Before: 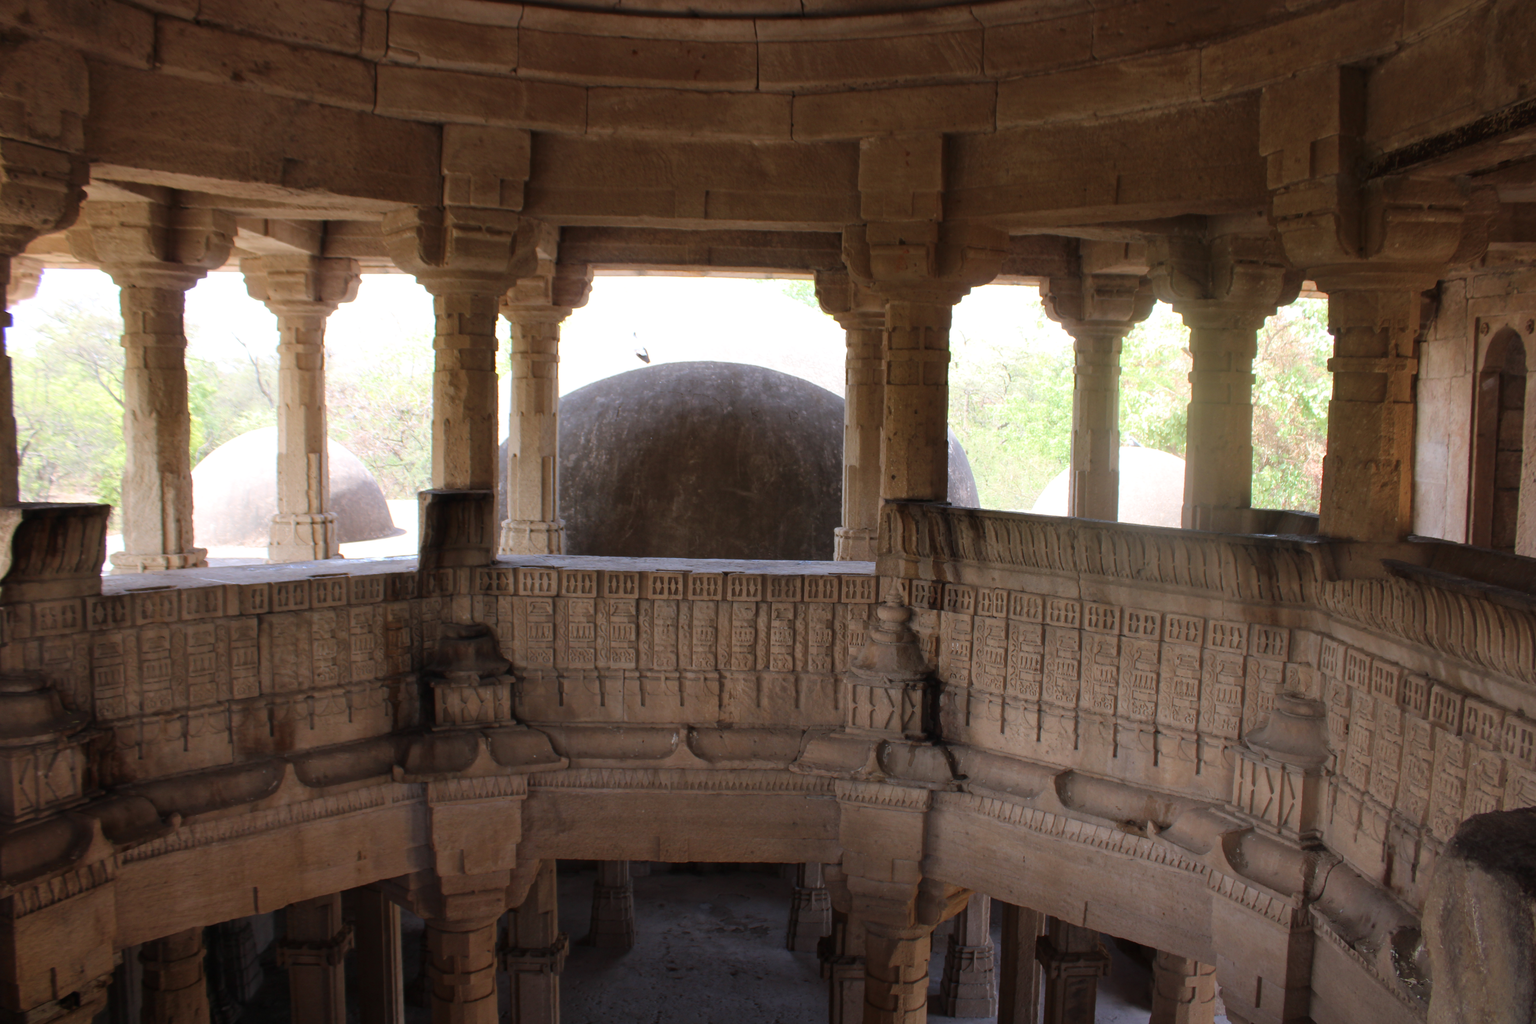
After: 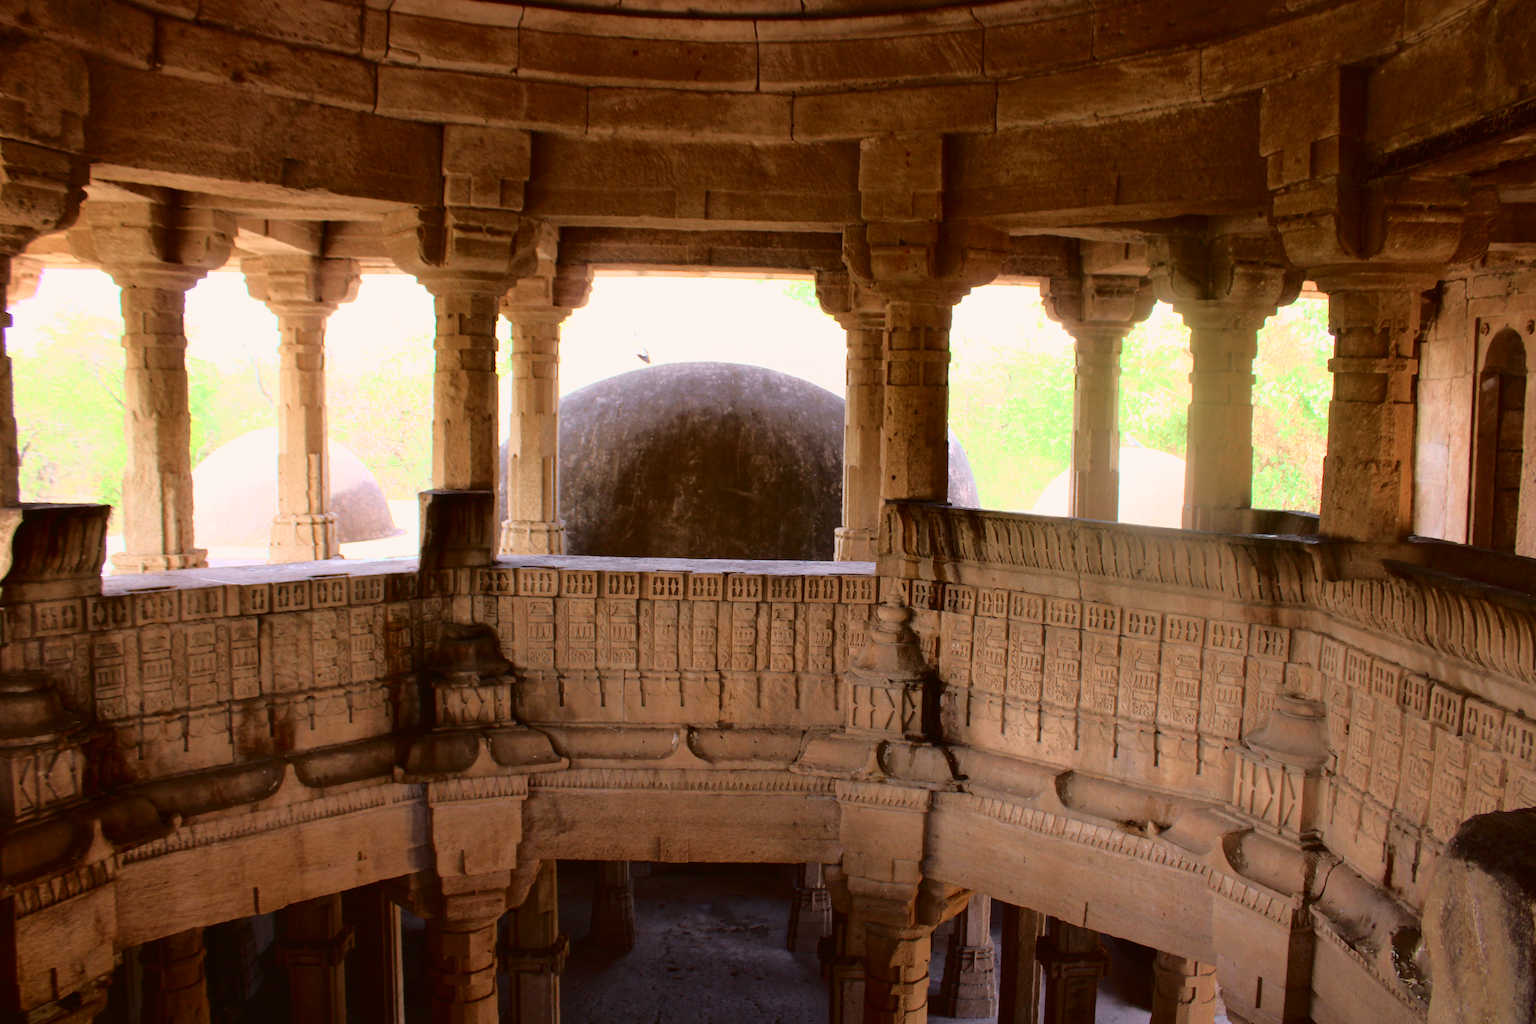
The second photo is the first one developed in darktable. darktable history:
tone curve: curves: ch0 [(0, 0.015) (0.091, 0.055) (0.184, 0.159) (0.304, 0.382) (0.492, 0.579) (0.628, 0.755) (0.832, 0.932) (0.984, 0.963)]; ch1 [(0, 0) (0.34, 0.235) (0.493, 0.5) (0.547, 0.586) (0.764, 0.815) (1, 1)]; ch2 [(0, 0) (0.44, 0.458) (0.476, 0.477) (0.542, 0.594) (0.674, 0.724) (1, 1)], color space Lab, independent channels, preserve colors none
